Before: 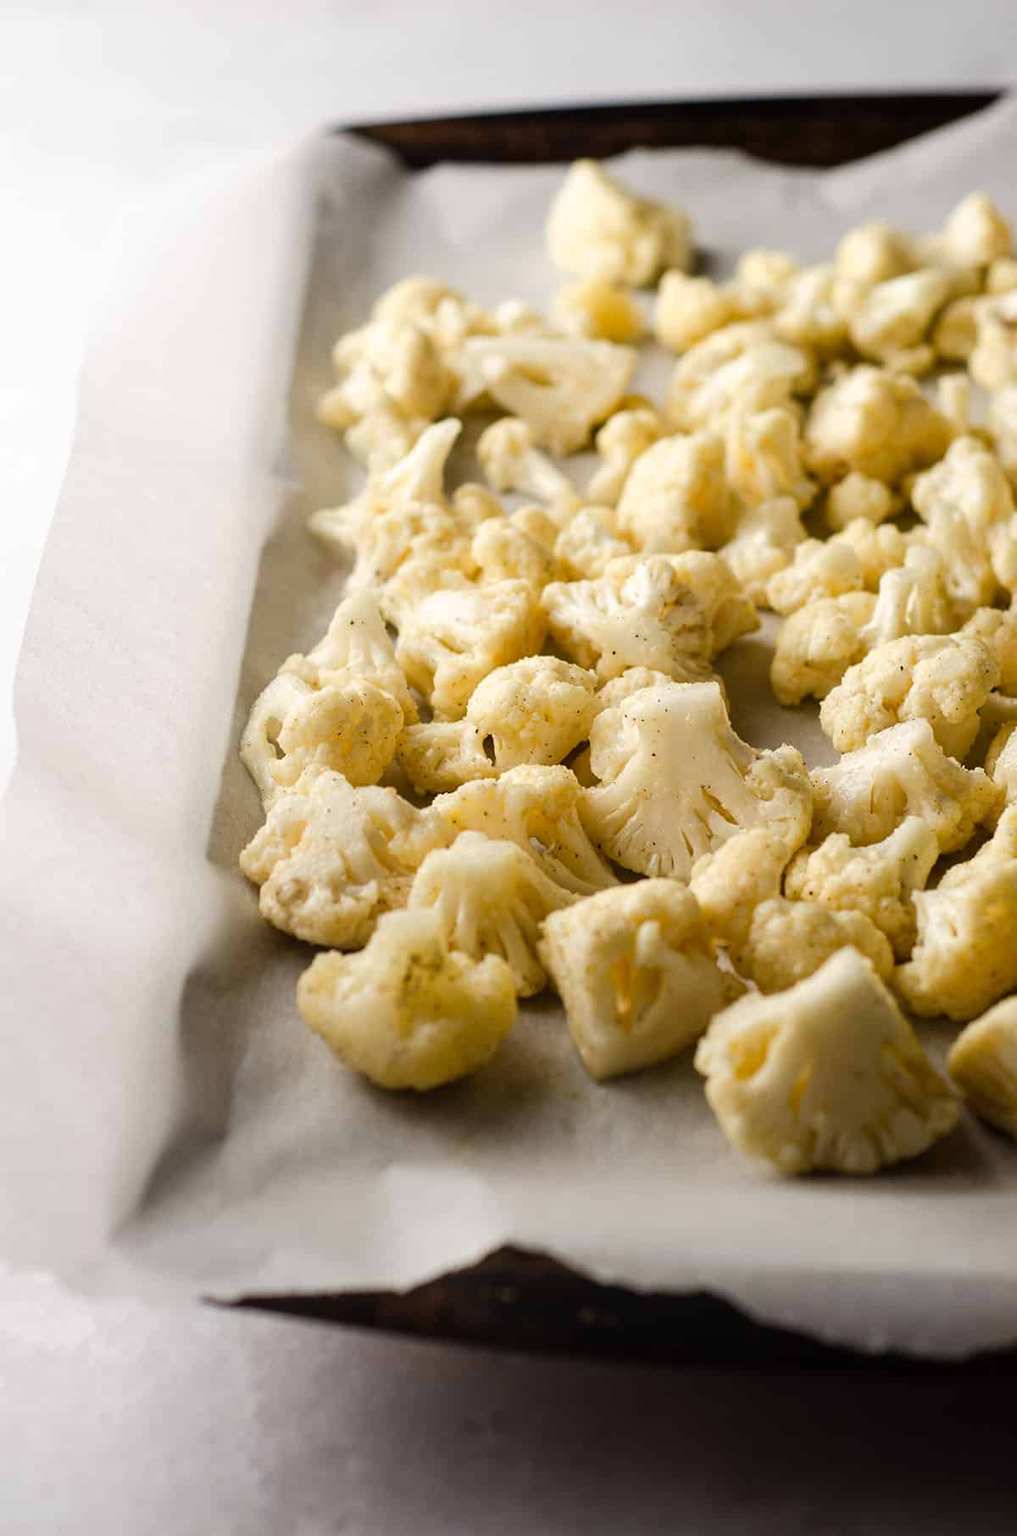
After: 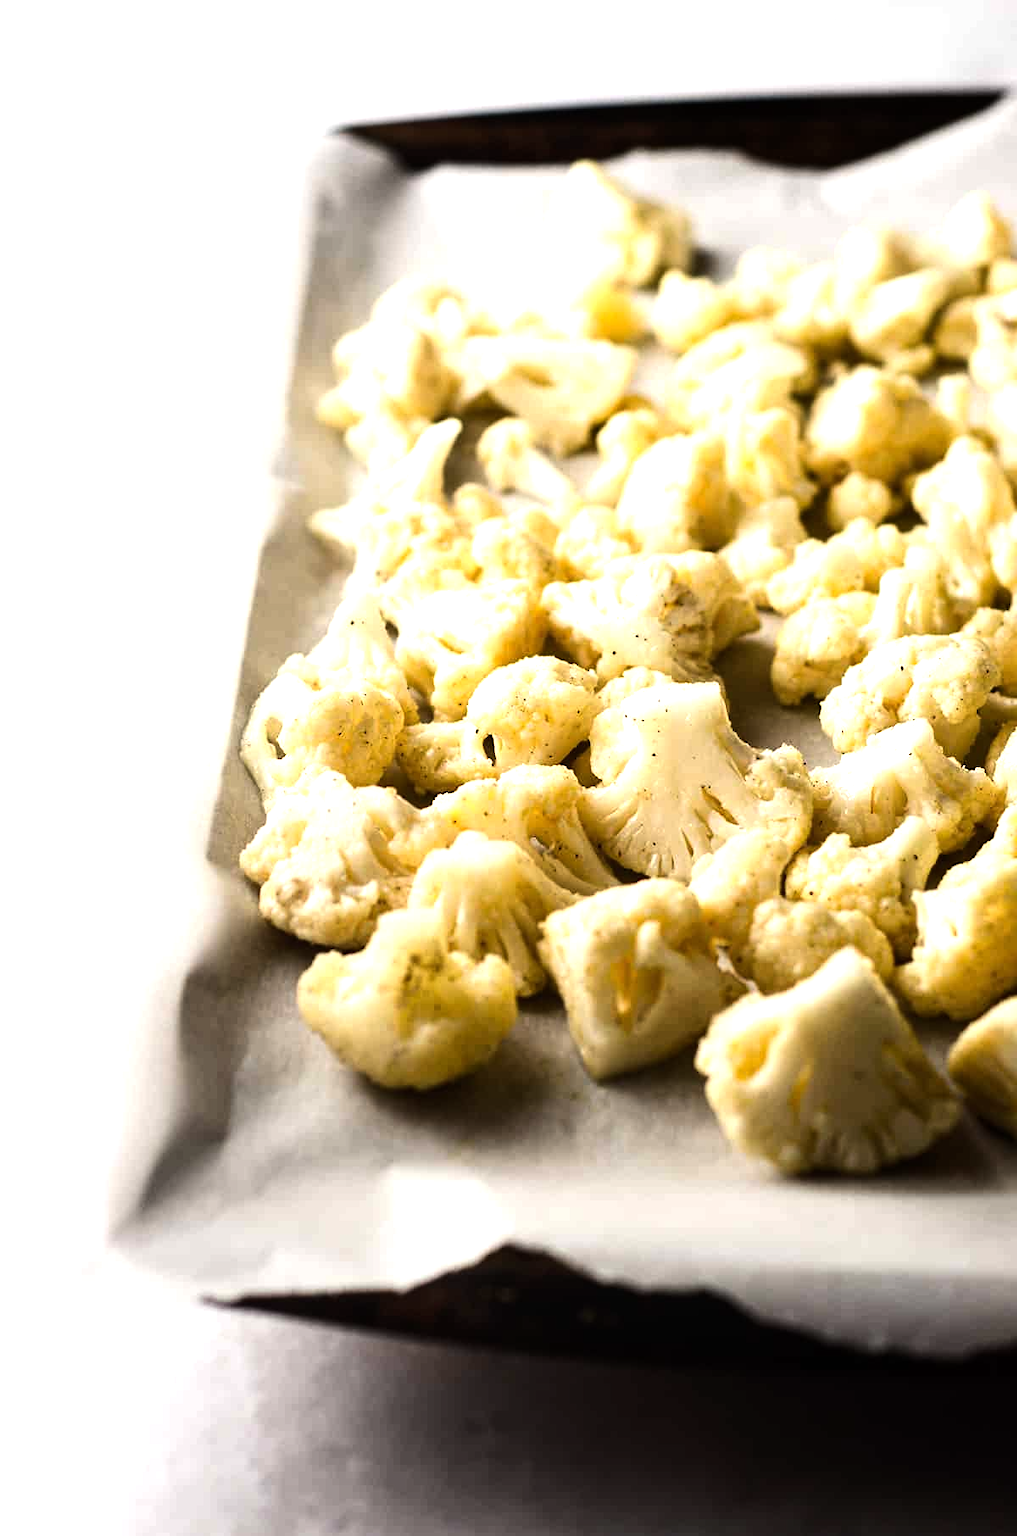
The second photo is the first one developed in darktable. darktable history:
tone equalizer: -8 EV -1.07 EV, -7 EV -0.982 EV, -6 EV -0.906 EV, -5 EV -0.614 EV, -3 EV 0.545 EV, -2 EV 0.873 EV, -1 EV 0.986 EV, +0 EV 1.06 EV, edges refinement/feathering 500, mask exposure compensation -1.57 EV, preserve details no
